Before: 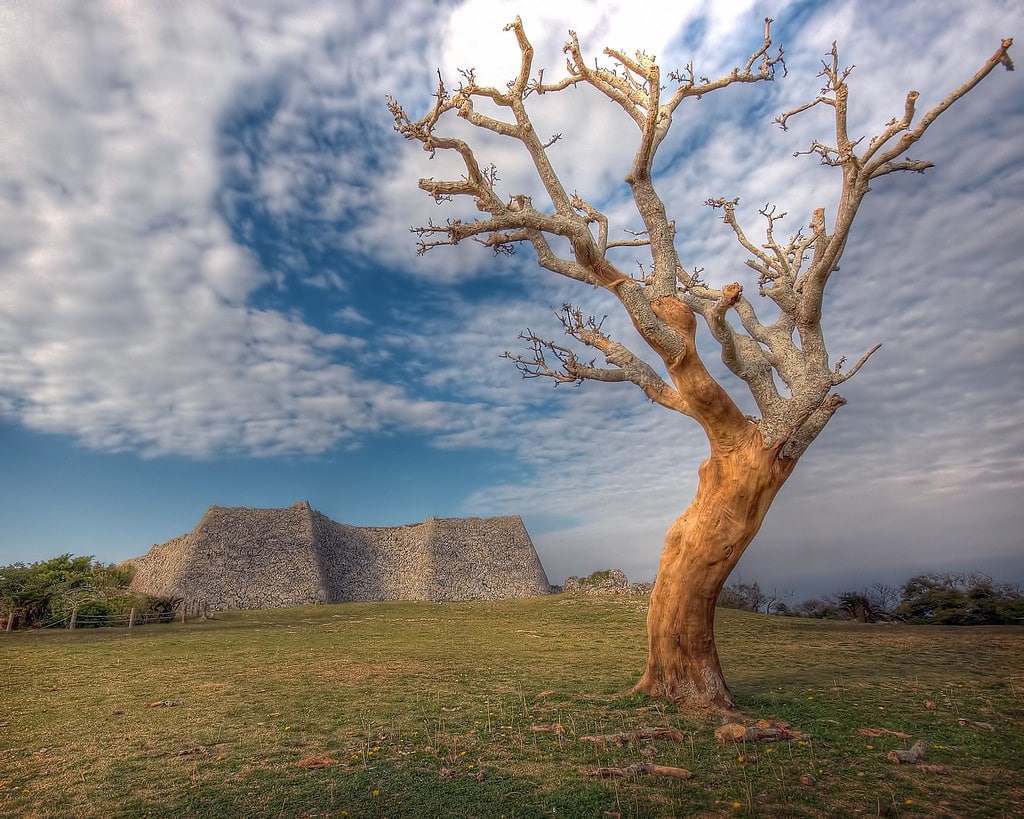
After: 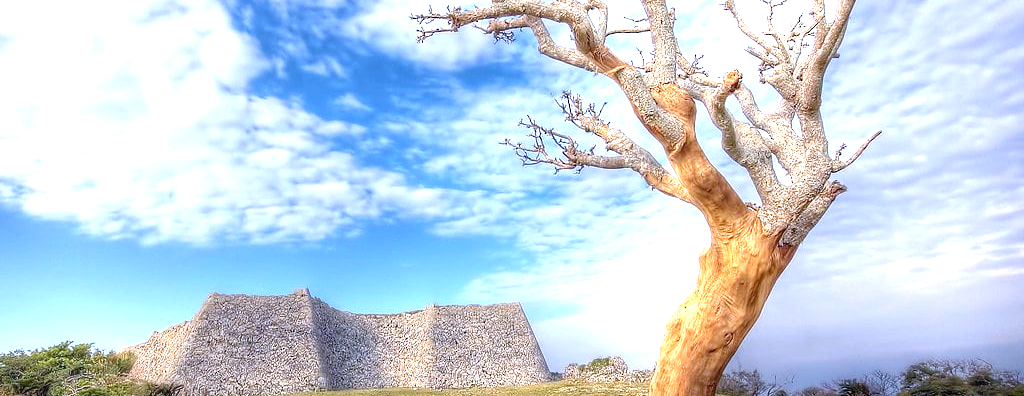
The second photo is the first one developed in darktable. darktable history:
white balance: red 0.948, green 1.02, blue 1.176
exposure: black level correction 0, exposure 1.55 EV, compensate exposure bias true, compensate highlight preservation false
crop and rotate: top 26.056%, bottom 25.543%
sharpen: radius 2.883, amount 0.868, threshold 47.523
